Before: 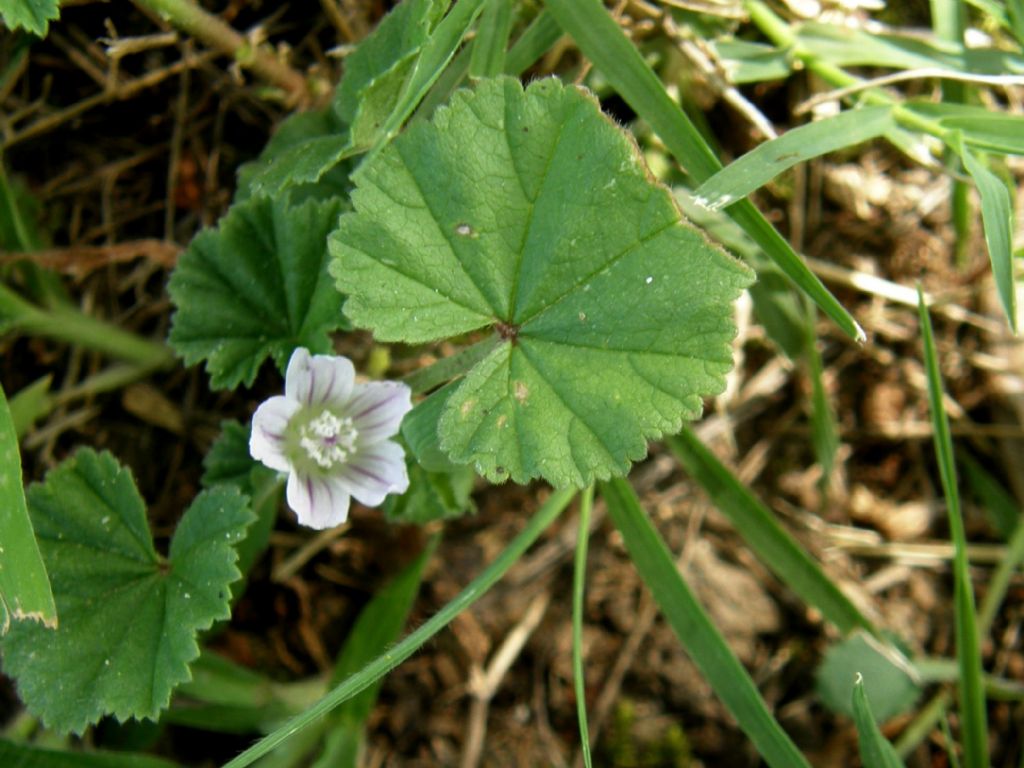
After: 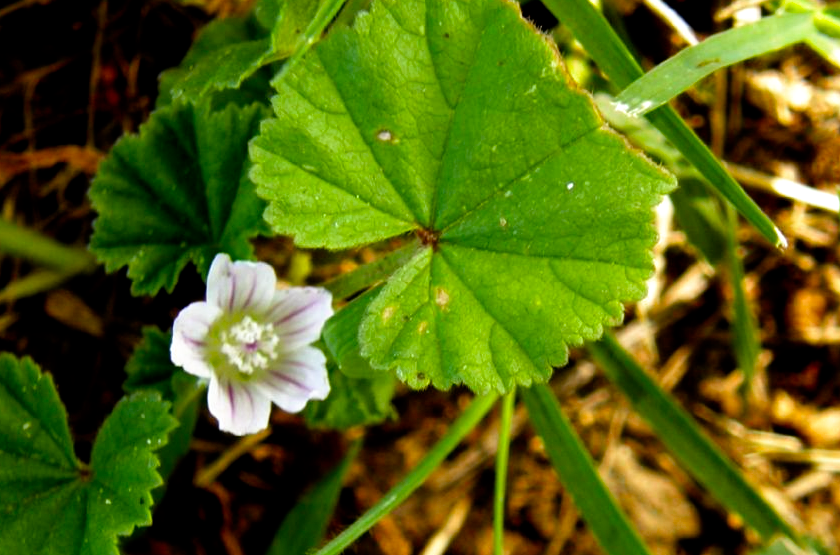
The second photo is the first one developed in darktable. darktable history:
crop: left 7.761%, top 12.267%, right 10.117%, bottom 15.423%
color balance rgb: power › chroma 1.071%, power › hue 27.57°, perceptual saturation grading › global saturation 30.341%
filmic rgb: black relative exposure -8.69 EV, white relative exposure 2.7 EV, target black luminance 0%, hardness 6.26, latitude 77.49%, contrast 1.326, shadows ↔ highlights balance -0.358%, preserve chrominance no, color science v4 (2020), contrast in shadows soft, contrast in highlights soft
